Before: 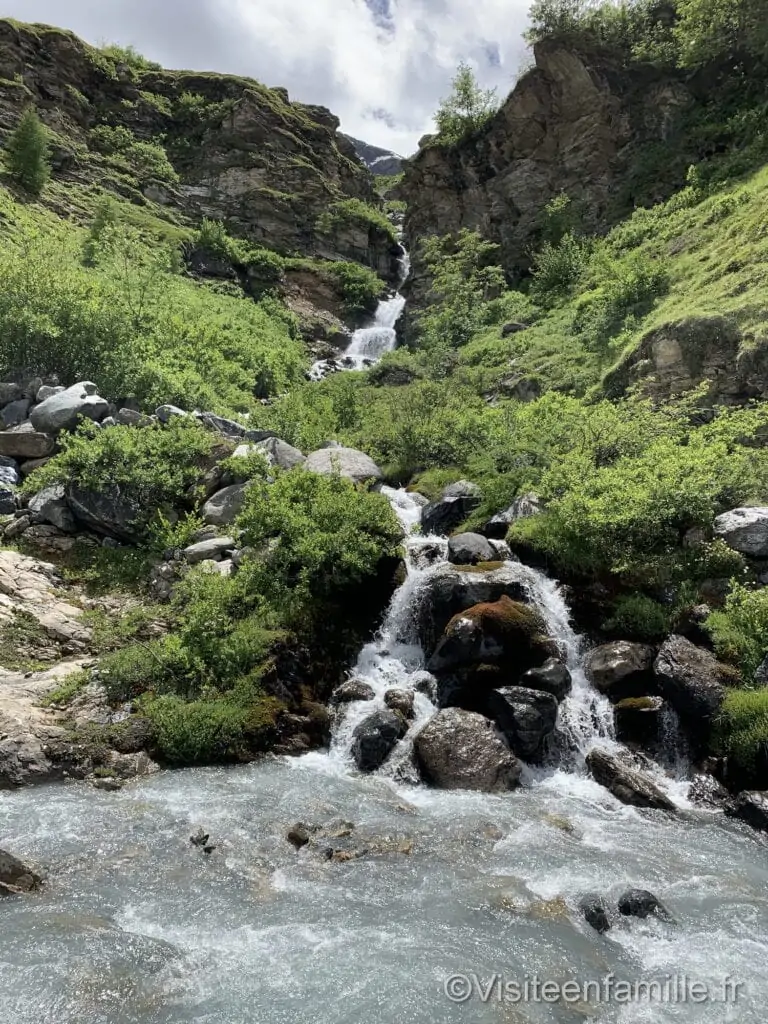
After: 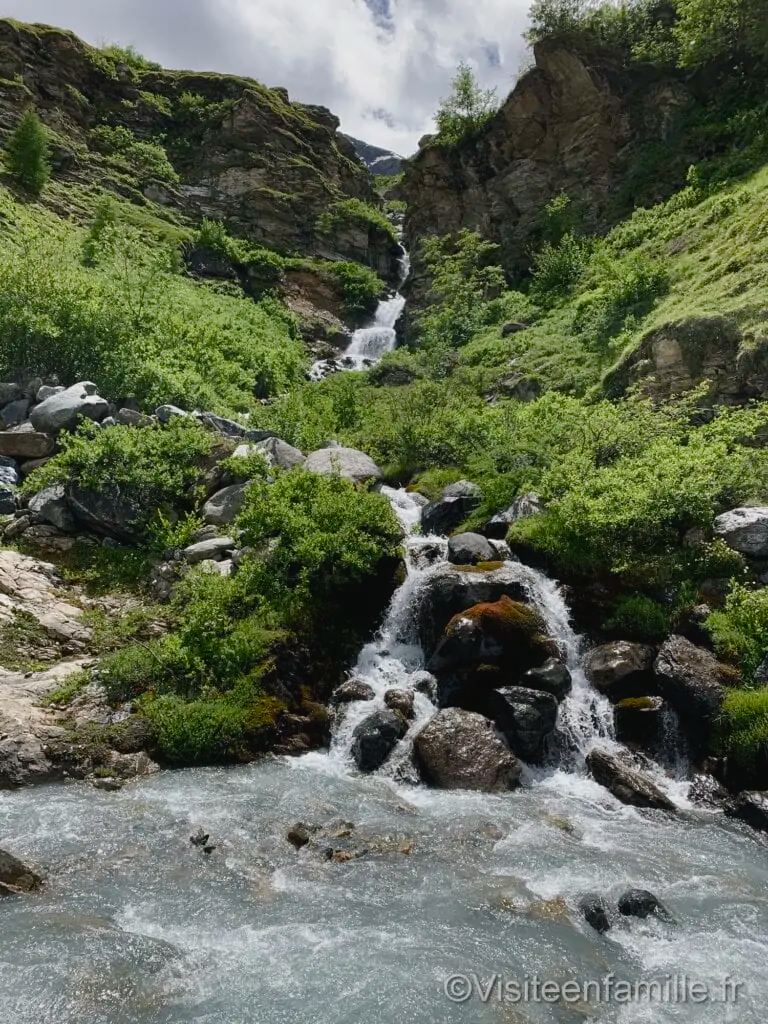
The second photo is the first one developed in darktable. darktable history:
color balance rgb: shadows lift › luminance -10%, shadows lift › chroma 1%, shadows lift › hue 113°, power › luminance -15%, highlights gain › chroma 0.2%, highlights gain › hue 333°, global offset › luminance 0.5%, perceptual saturation grading › global saturation 20%, perceptual saturation grading › highlights -50%, perceptual saturation grading › shadows 25%, contrast -10%
color balance: output saturation 110%
